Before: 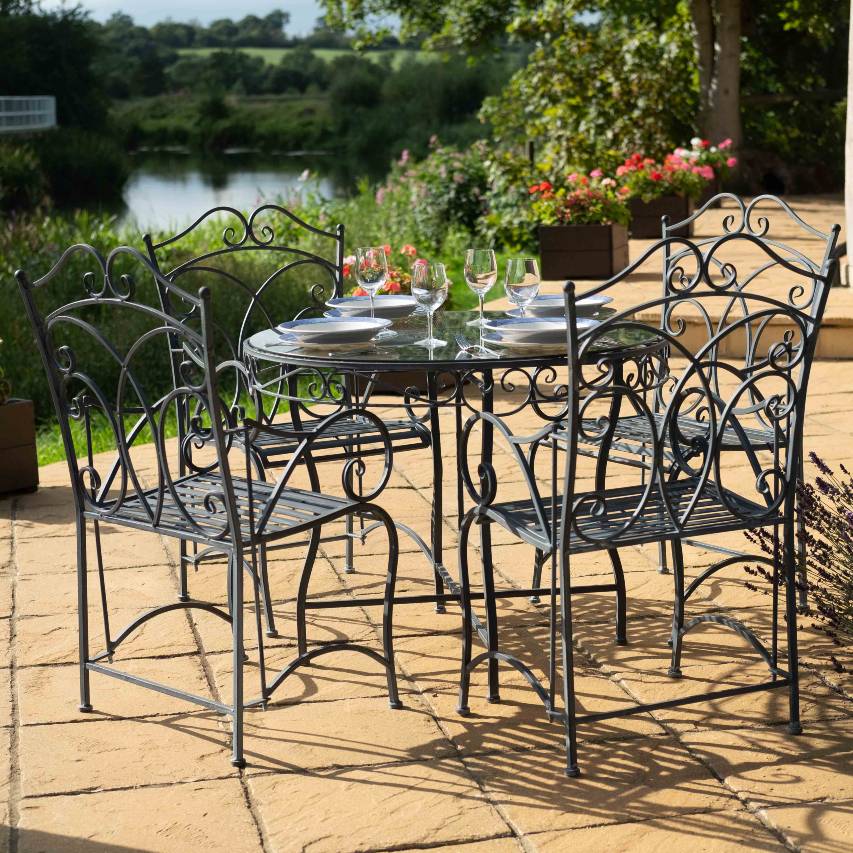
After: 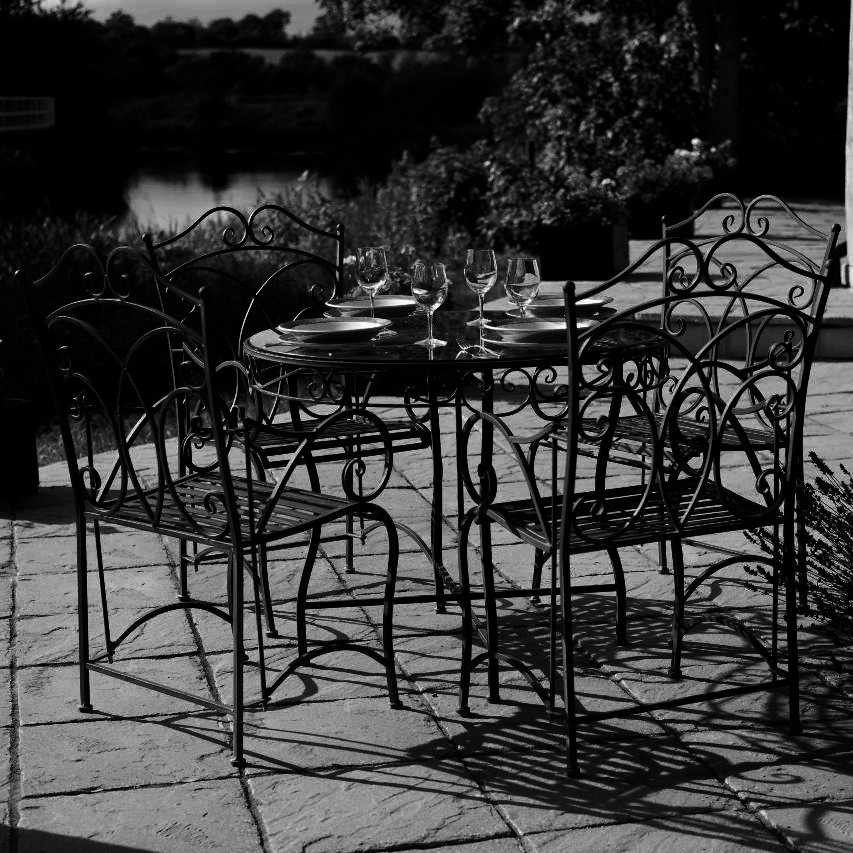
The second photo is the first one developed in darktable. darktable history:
contrast brightness saturation: contrast 0.019, brightness -0.997, saturation -1
